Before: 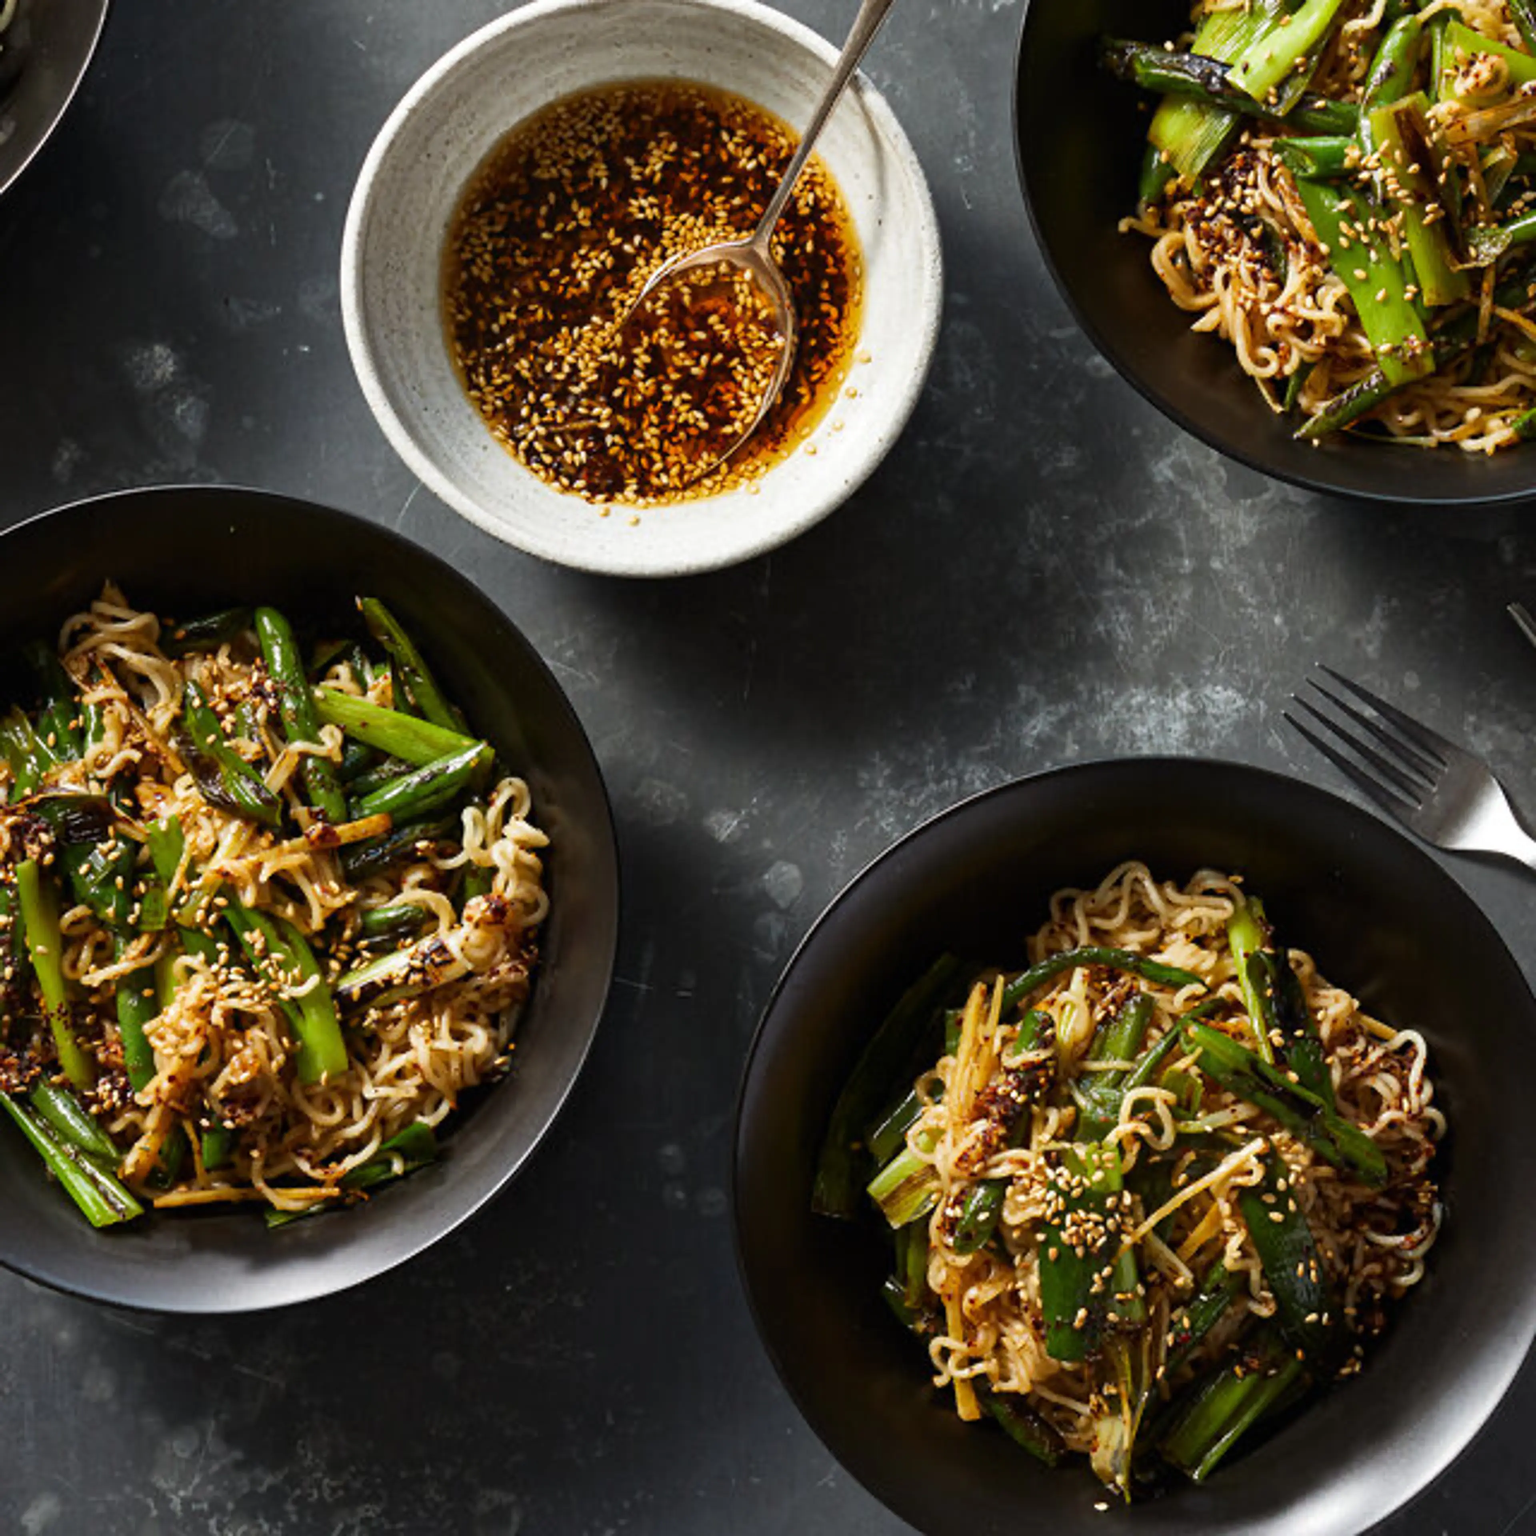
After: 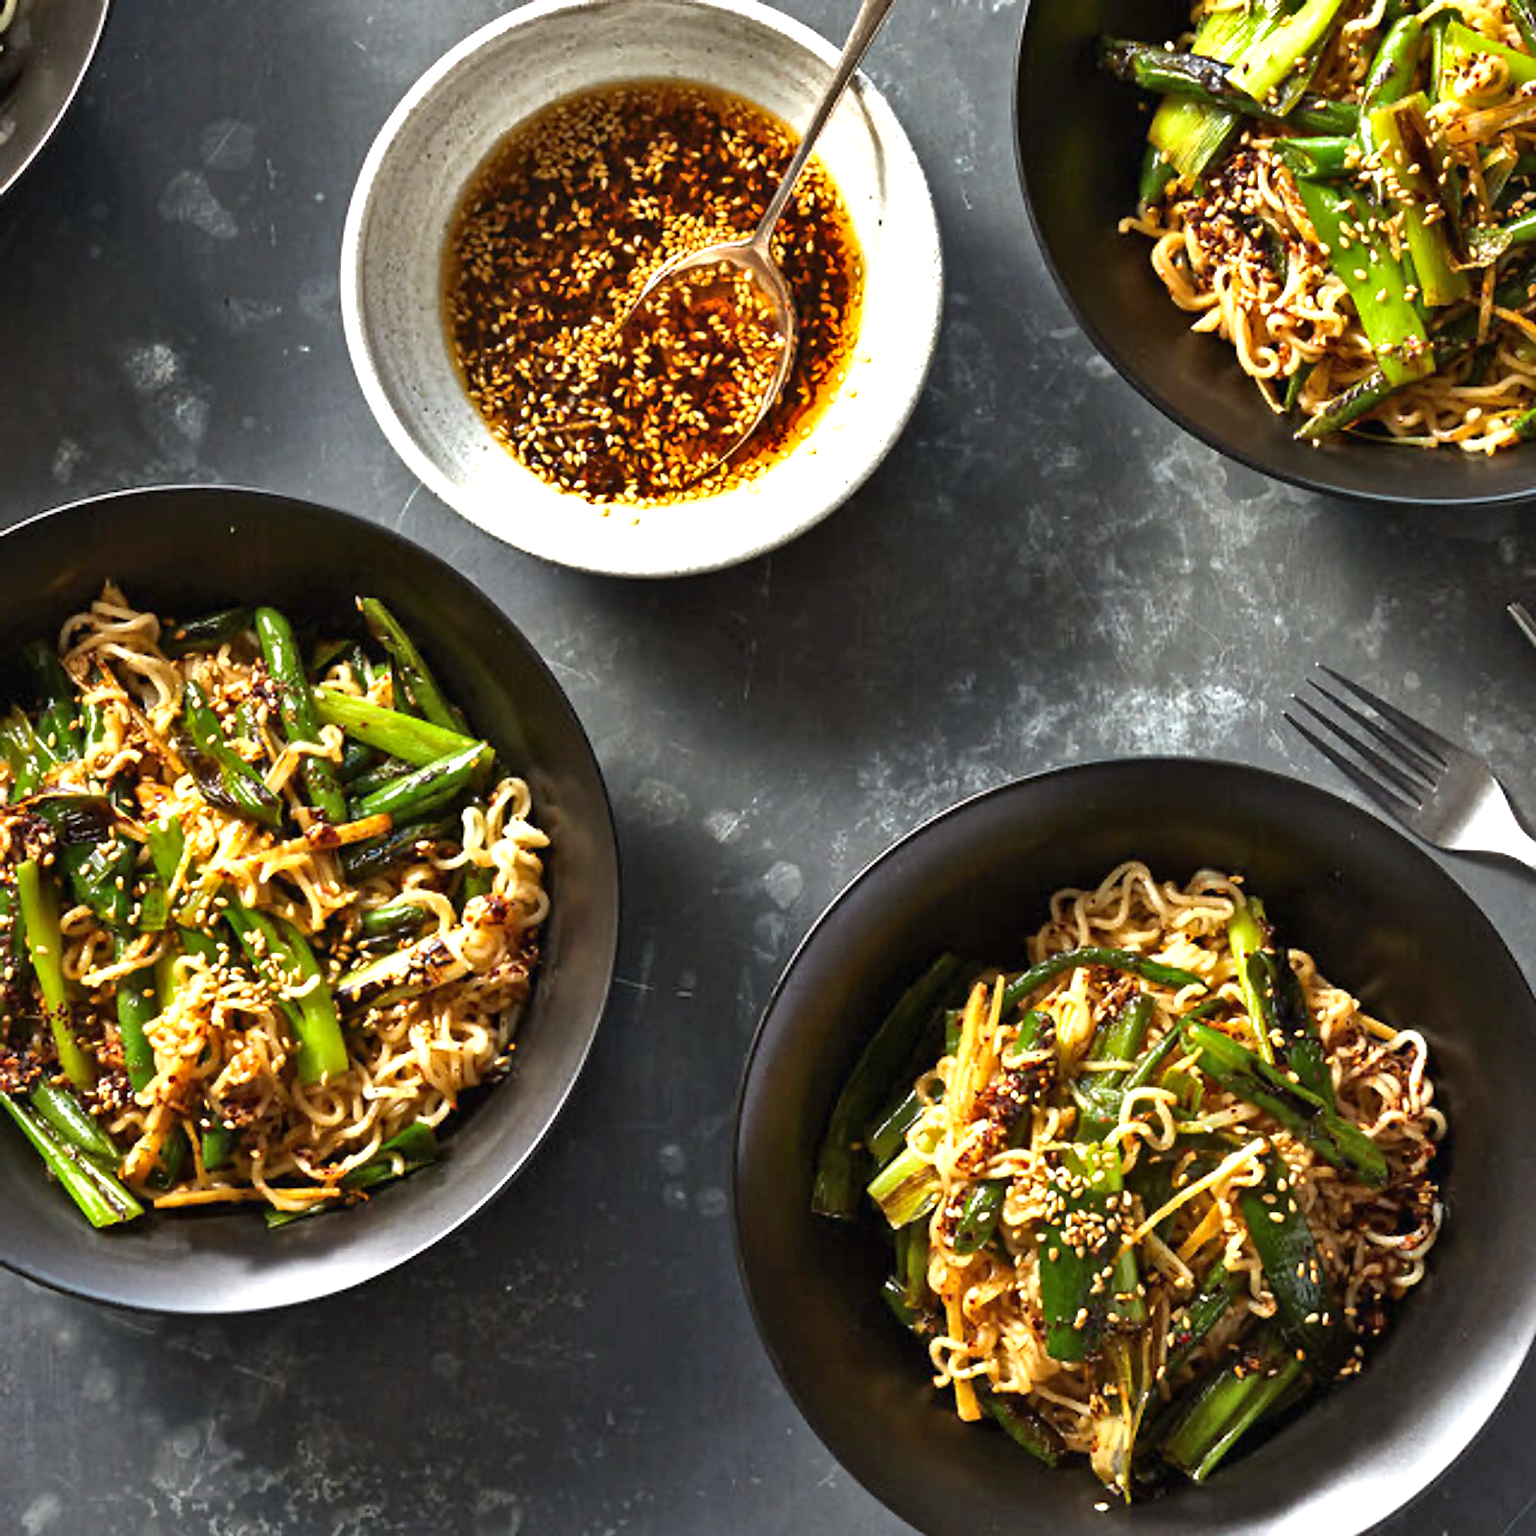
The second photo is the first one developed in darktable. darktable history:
exposure: exposure 1 EV, compensate highlight preservation false
sharpen: on, module defaults
shadows and highlights: shadows 43.71, white point adjustment -1.46, soften with gaussian
